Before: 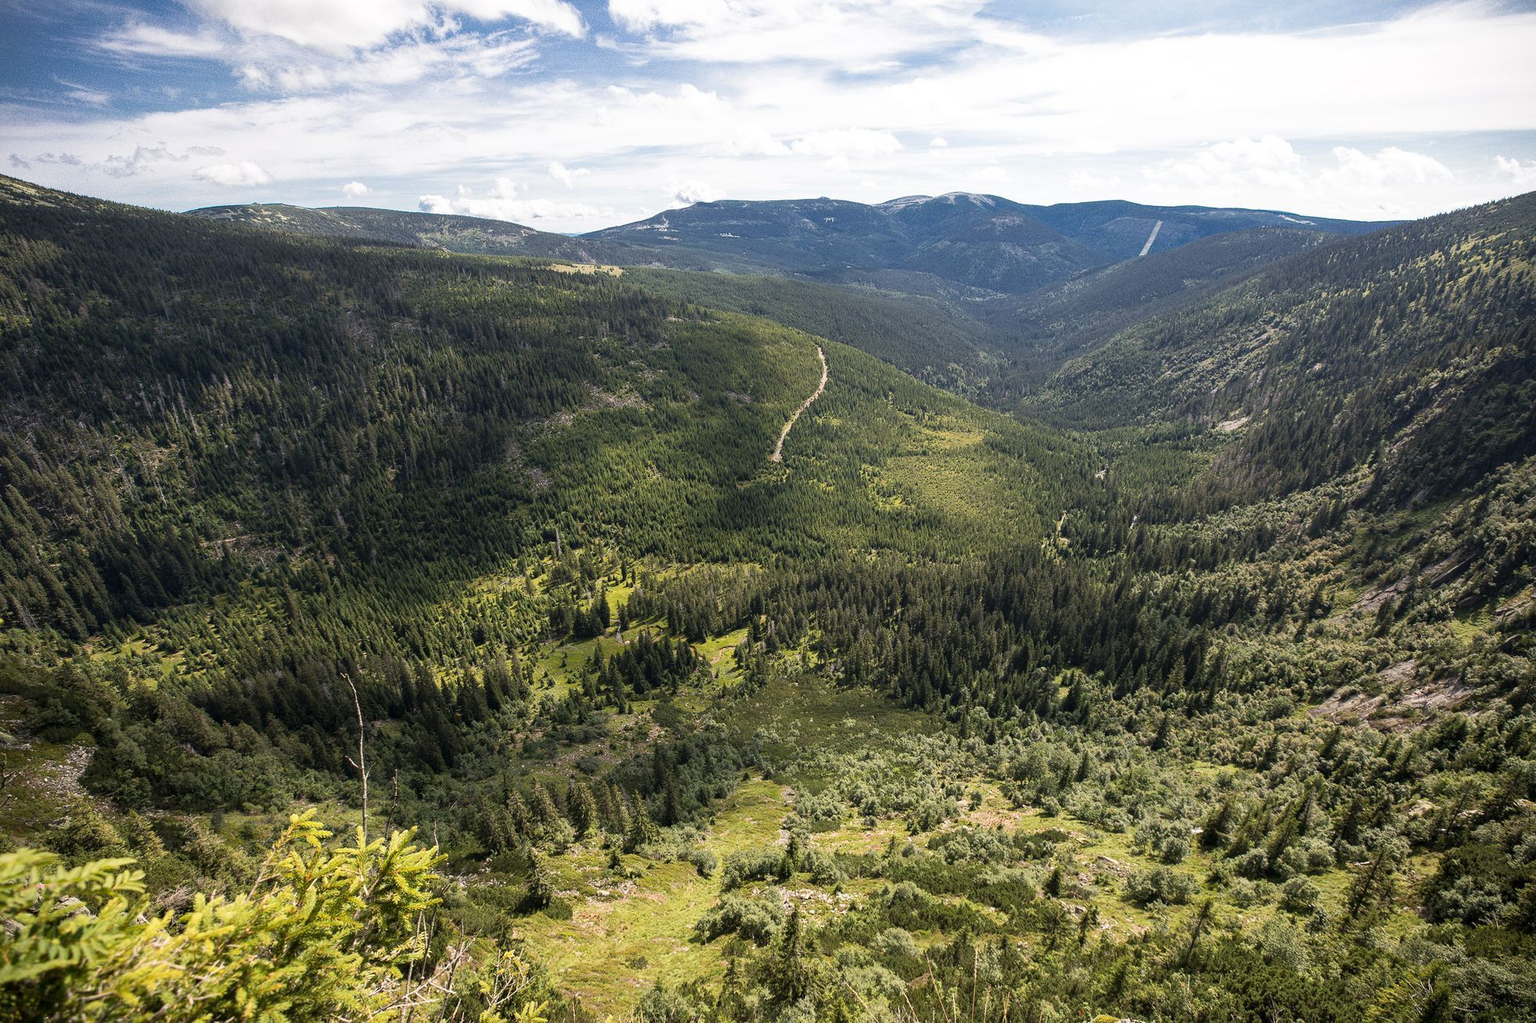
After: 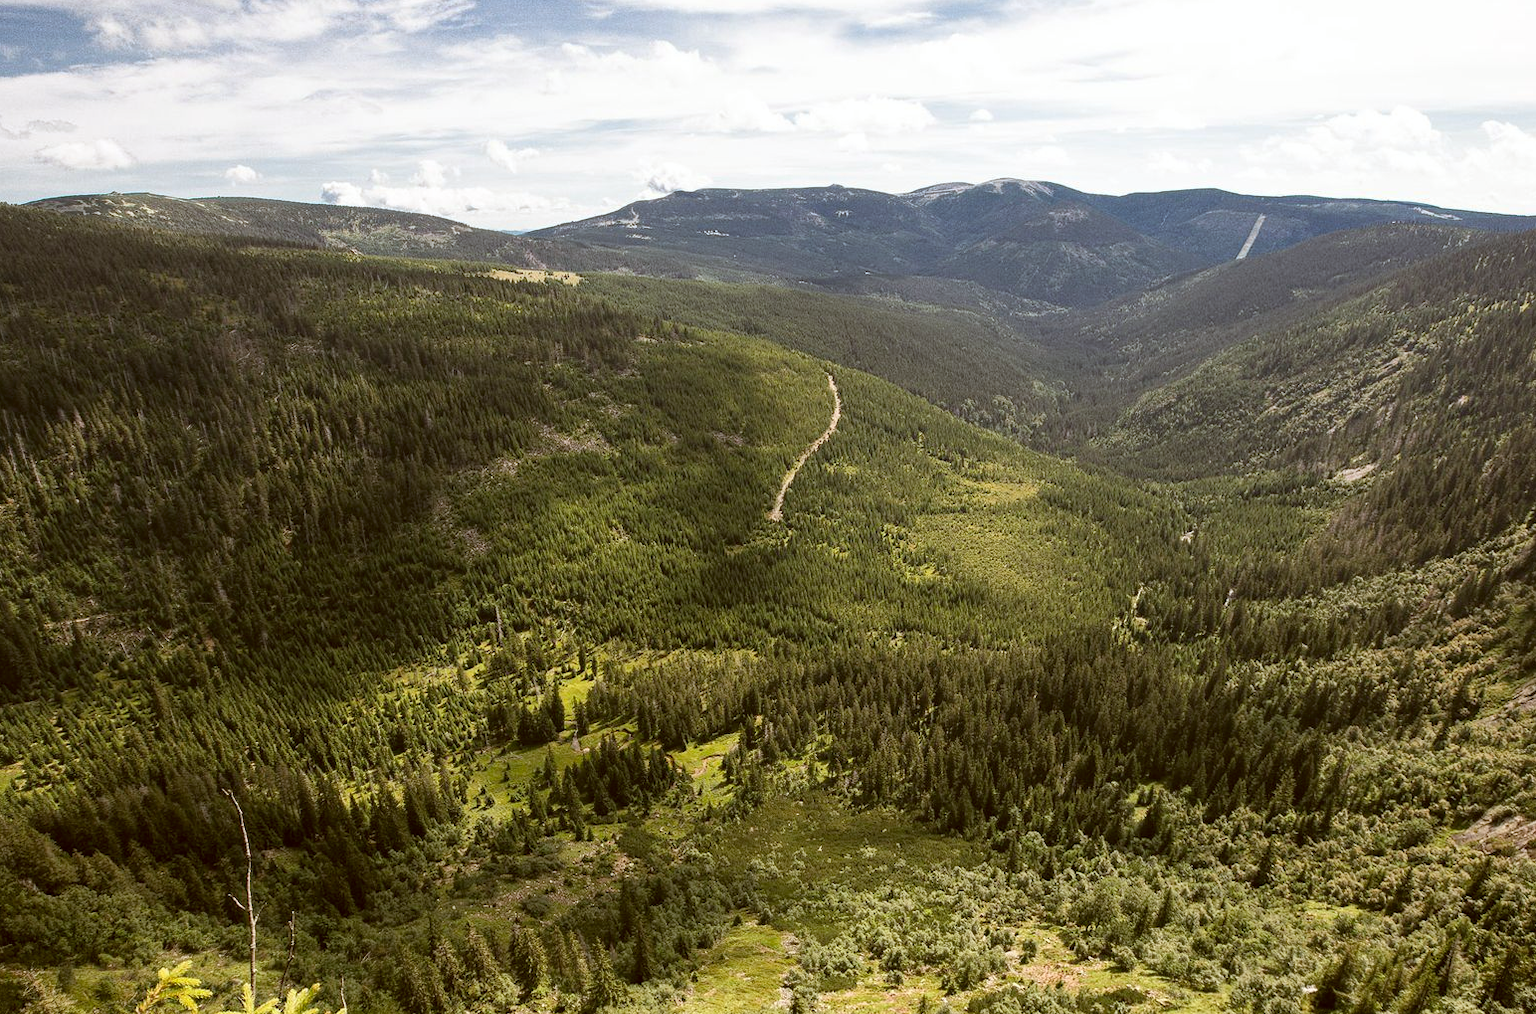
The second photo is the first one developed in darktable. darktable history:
color correction: highlights a* -0.482, highlights b* 0.161, shadows a* 4.66, shadows b* 20.72
tone equalizer: on, module defaults
crop and rotate: left 10.77%, top 5.1%, right 10.41%, bottom 16.76%
